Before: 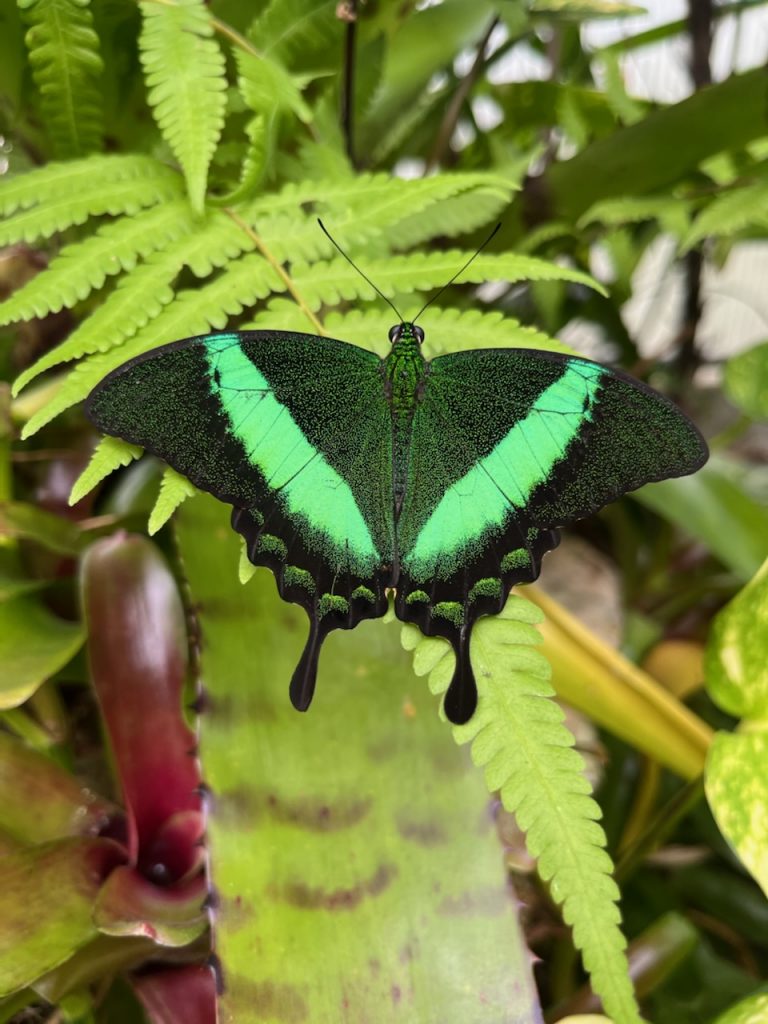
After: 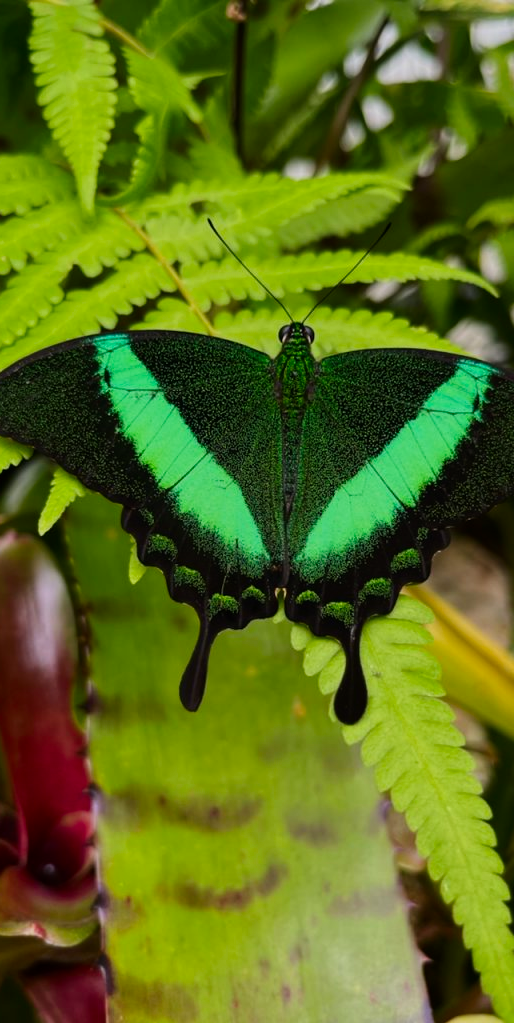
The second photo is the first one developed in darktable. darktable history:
tone curve: curves: ch0 [(0, 0) (0.091, 0.077) (0.517, 0.574) (0.745, 0.82) (0.844, 0.908) (0.909, 0.942) (1, 0.973)]; ch1 [(0, 0) (0.437, 0.404) (0.5, 0.5) (0.534, 0.546) (0.58, 0.603) (0.616, 0.649) (1, 1)]; ch2 [(0, 0) (0.442, 0.415) (0.5, 0.5) (0.535, 0.547) (0.585, 0.62) (1, 1)], preserve colors none
exposure: exposure -0.906 EV, compensate highlight preservation false
crop and rotate: left 14.425%, right 18.617%
contrast brightness saturation: contrast 0.089, saturation 0.269
